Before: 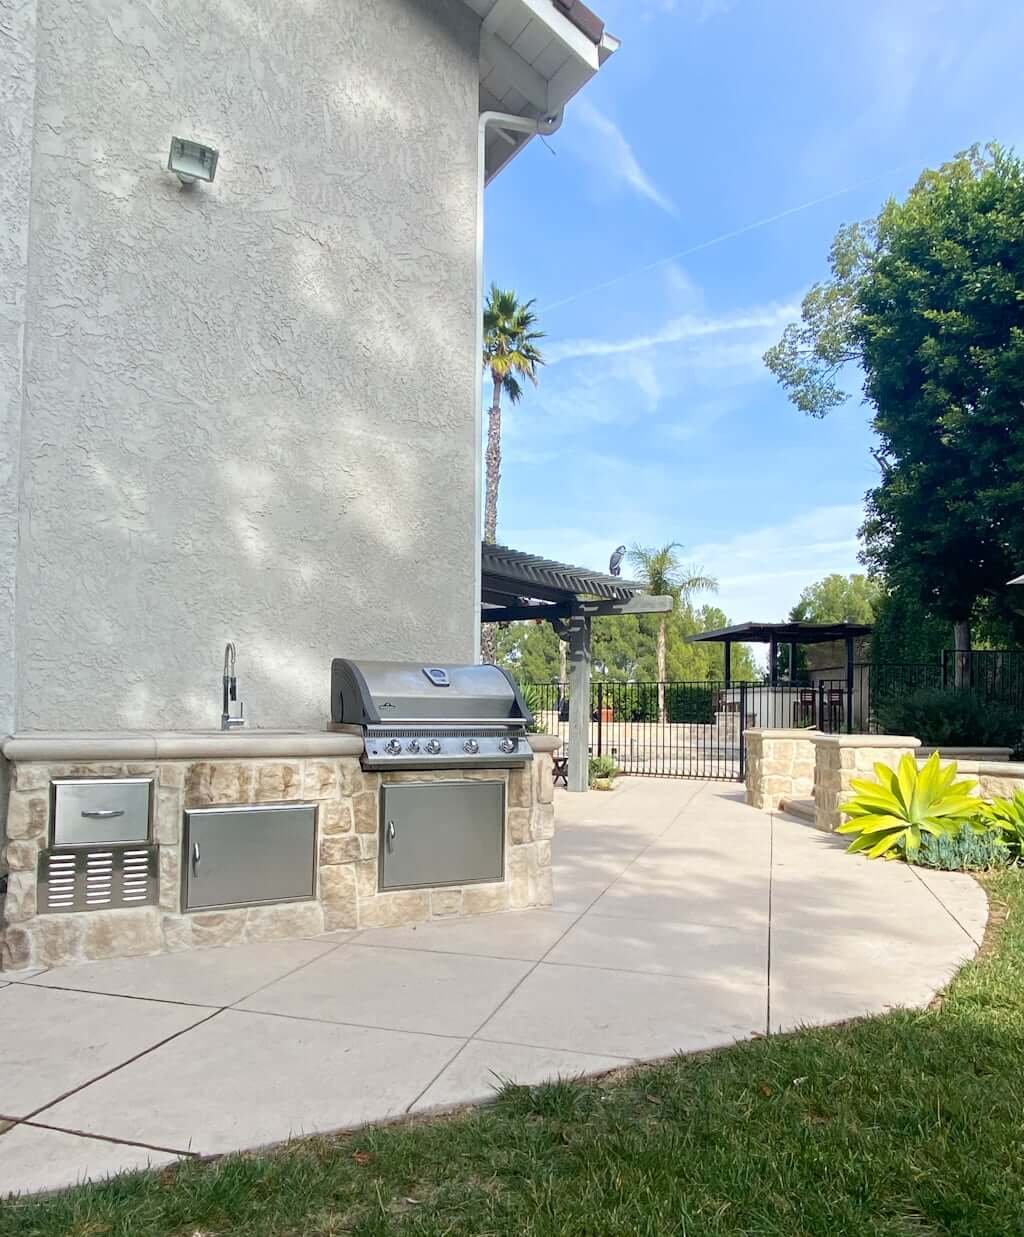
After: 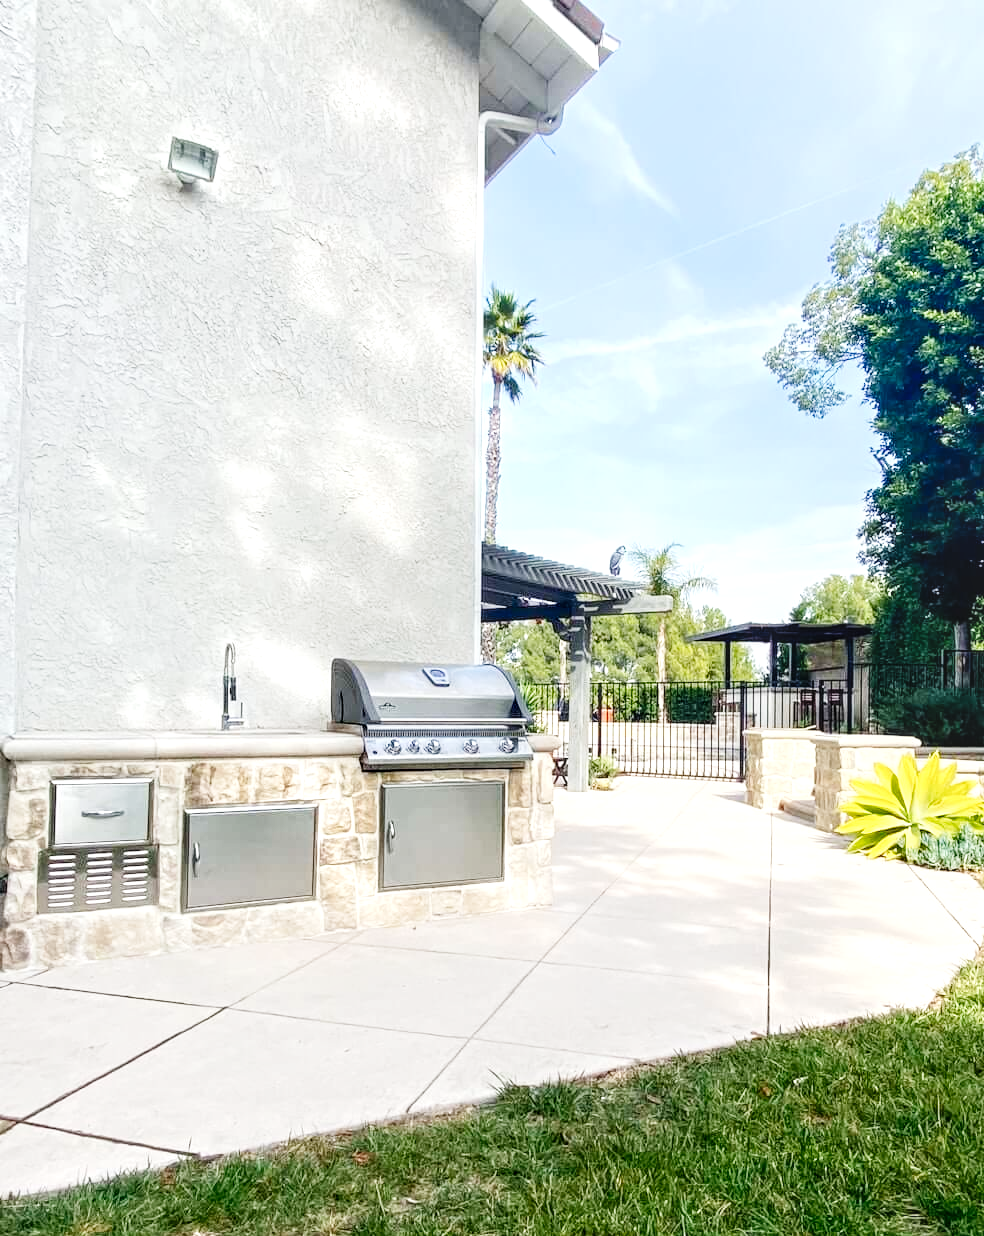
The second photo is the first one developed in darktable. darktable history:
tone curve: curves: ch0 [(0, 0) (0.136, 0.084) (0.346, 0.366) (0.489, 0.559) (0.66, 0.748) (0.849, 0.902) (1, 0.974)]; ch1 [(0, 0) (0.353, 0.344) (0.45, 0.46) (0.498, 0.498) (0.521, 0.512) (0.563, 0.559) (0.592, 0.605) (0.641, 0.673) (1, 1)]; ch2 [(0, 0) (0.333, 0.346) (0.375, 0.375) (0.424, 0.43) (0.476, 0.492) (0.502, 0.502) (0.524, 0.531) (0.579, 0.61) (0.612, 0.644) (0.641, 0.722) (1, 1)], preserve colors none
exposure: black level correction 0, exposure 0.696 EV, compensate highlight preservation false
local contrast: detail 130%
crop: right 3.846%, bottom 0.017%
